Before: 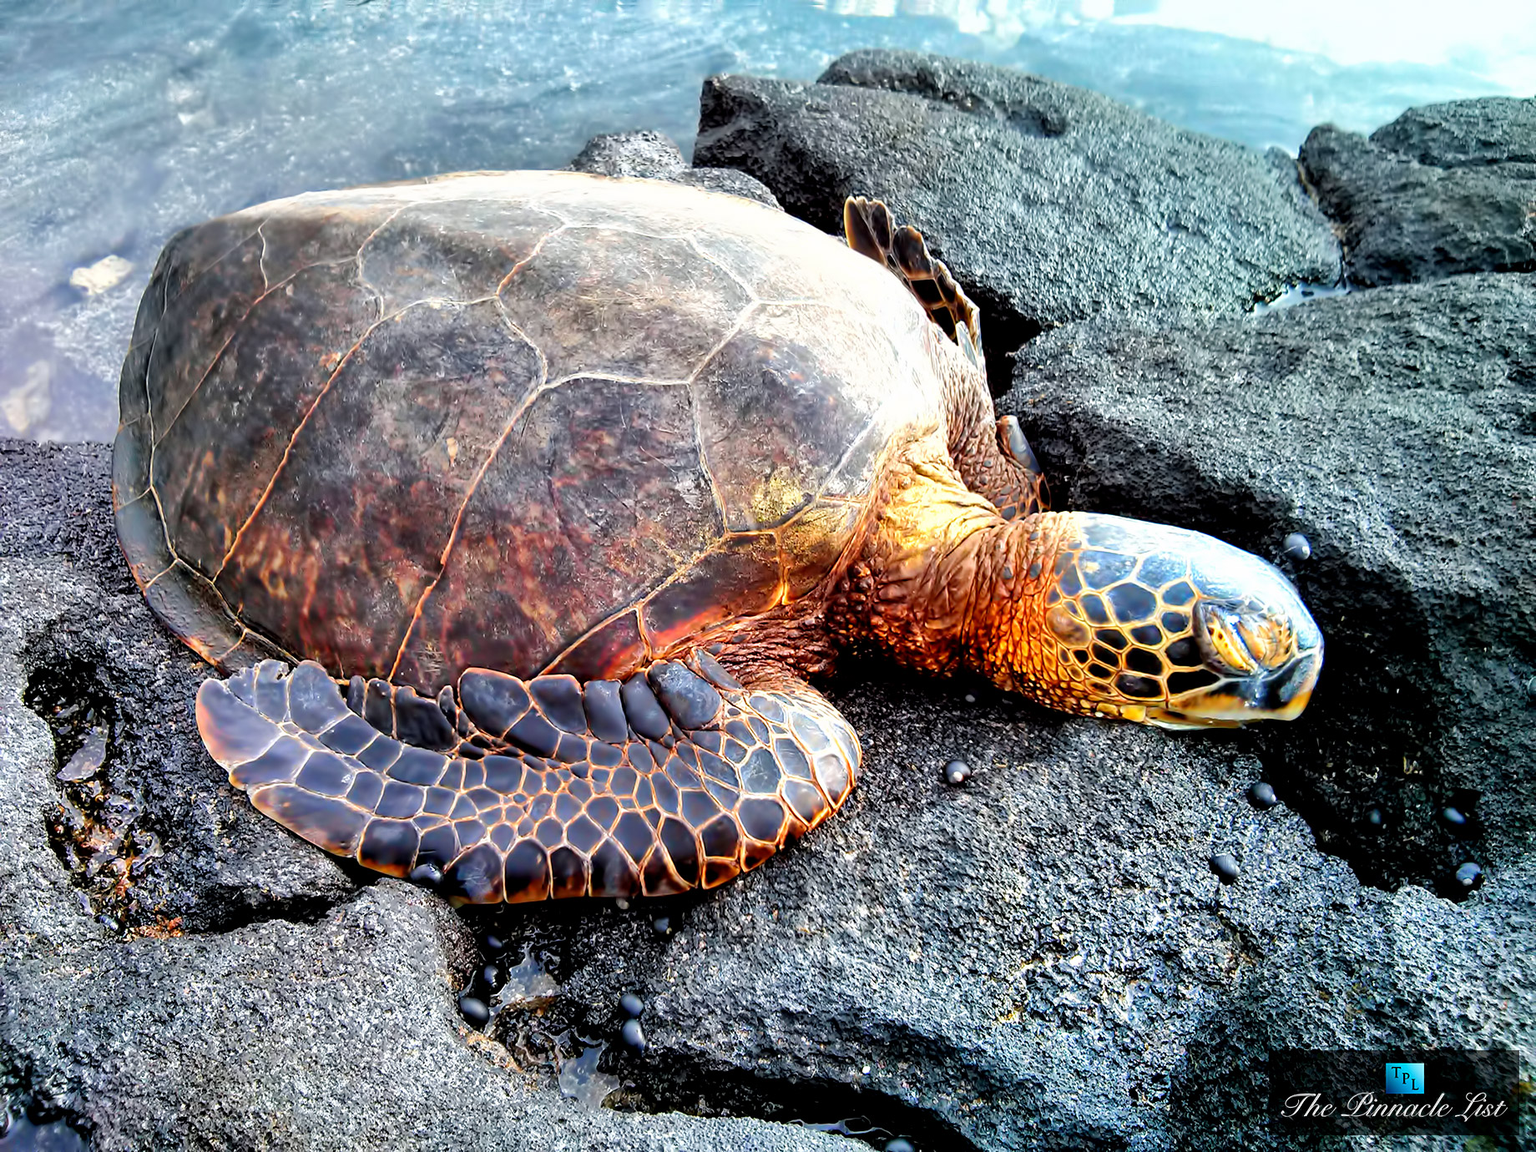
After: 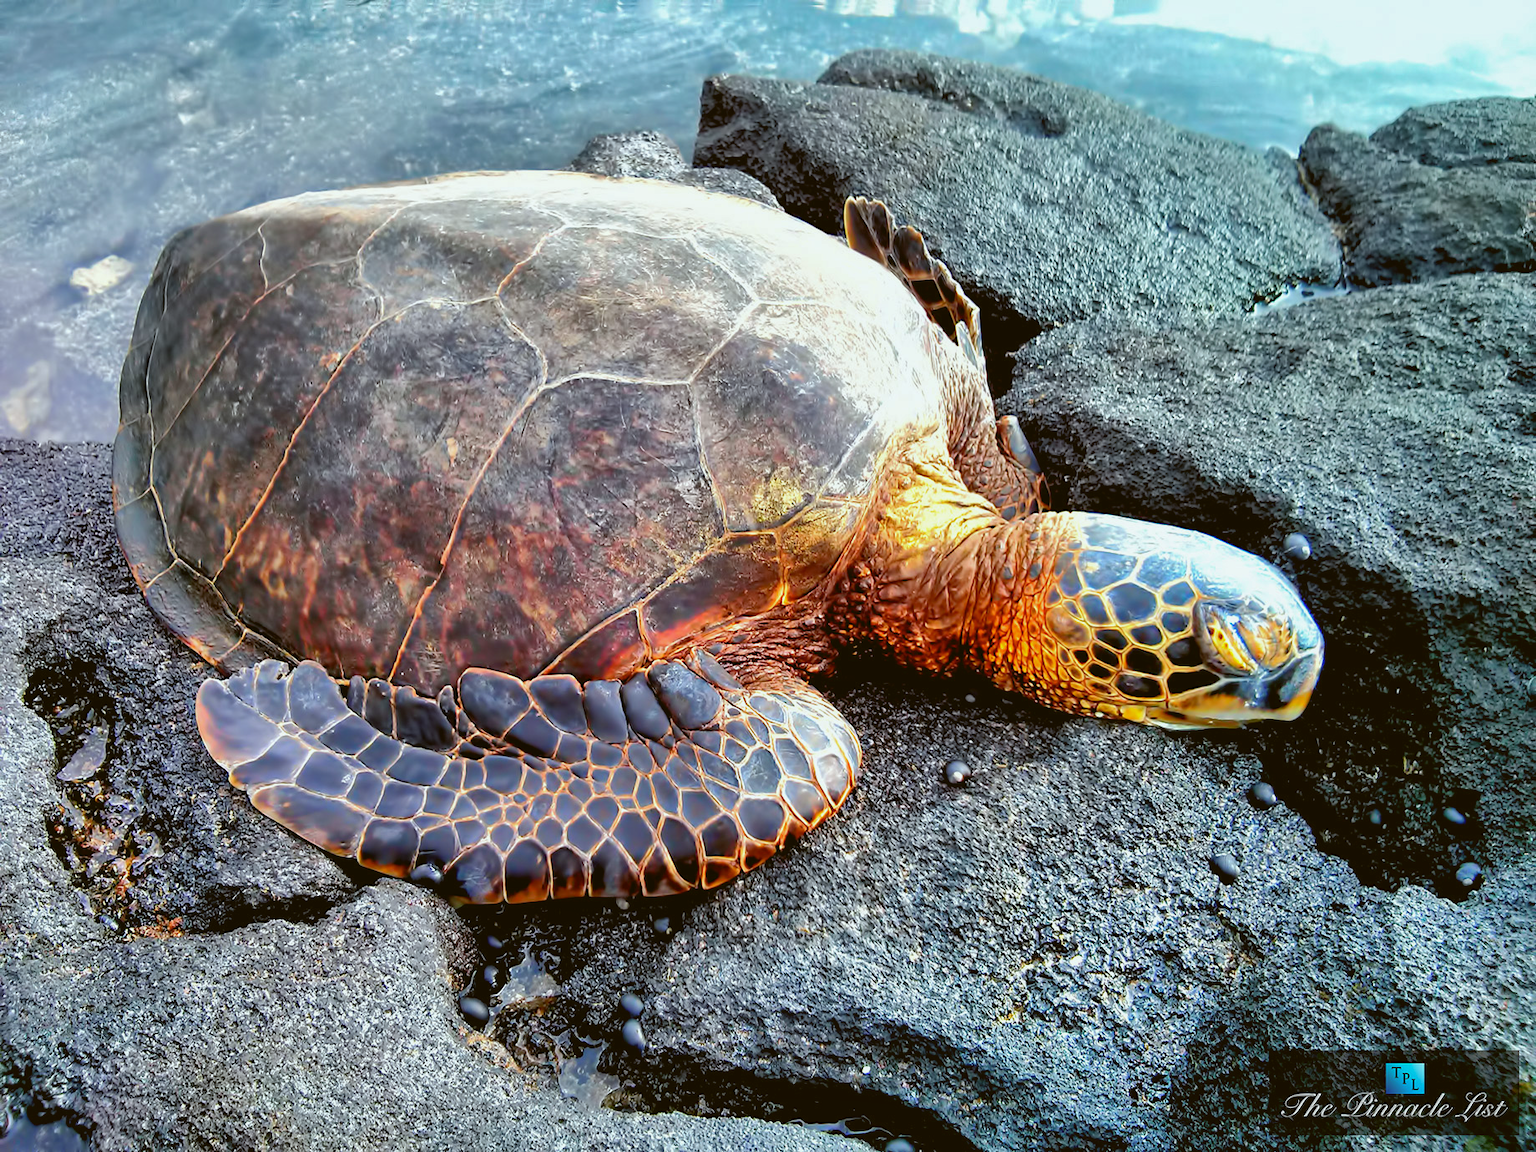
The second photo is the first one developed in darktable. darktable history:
exposure: black level correction 0.001, compensate highlight preservation false
shadows and highlights: on, module defaults
color balance: lift [1.004, 1.002, 1.002, 0.998], gamma [1, 1.007, 1.002, 0.993], gain [1, 0.977, 1.013, 1.023], contrast -3.64%
